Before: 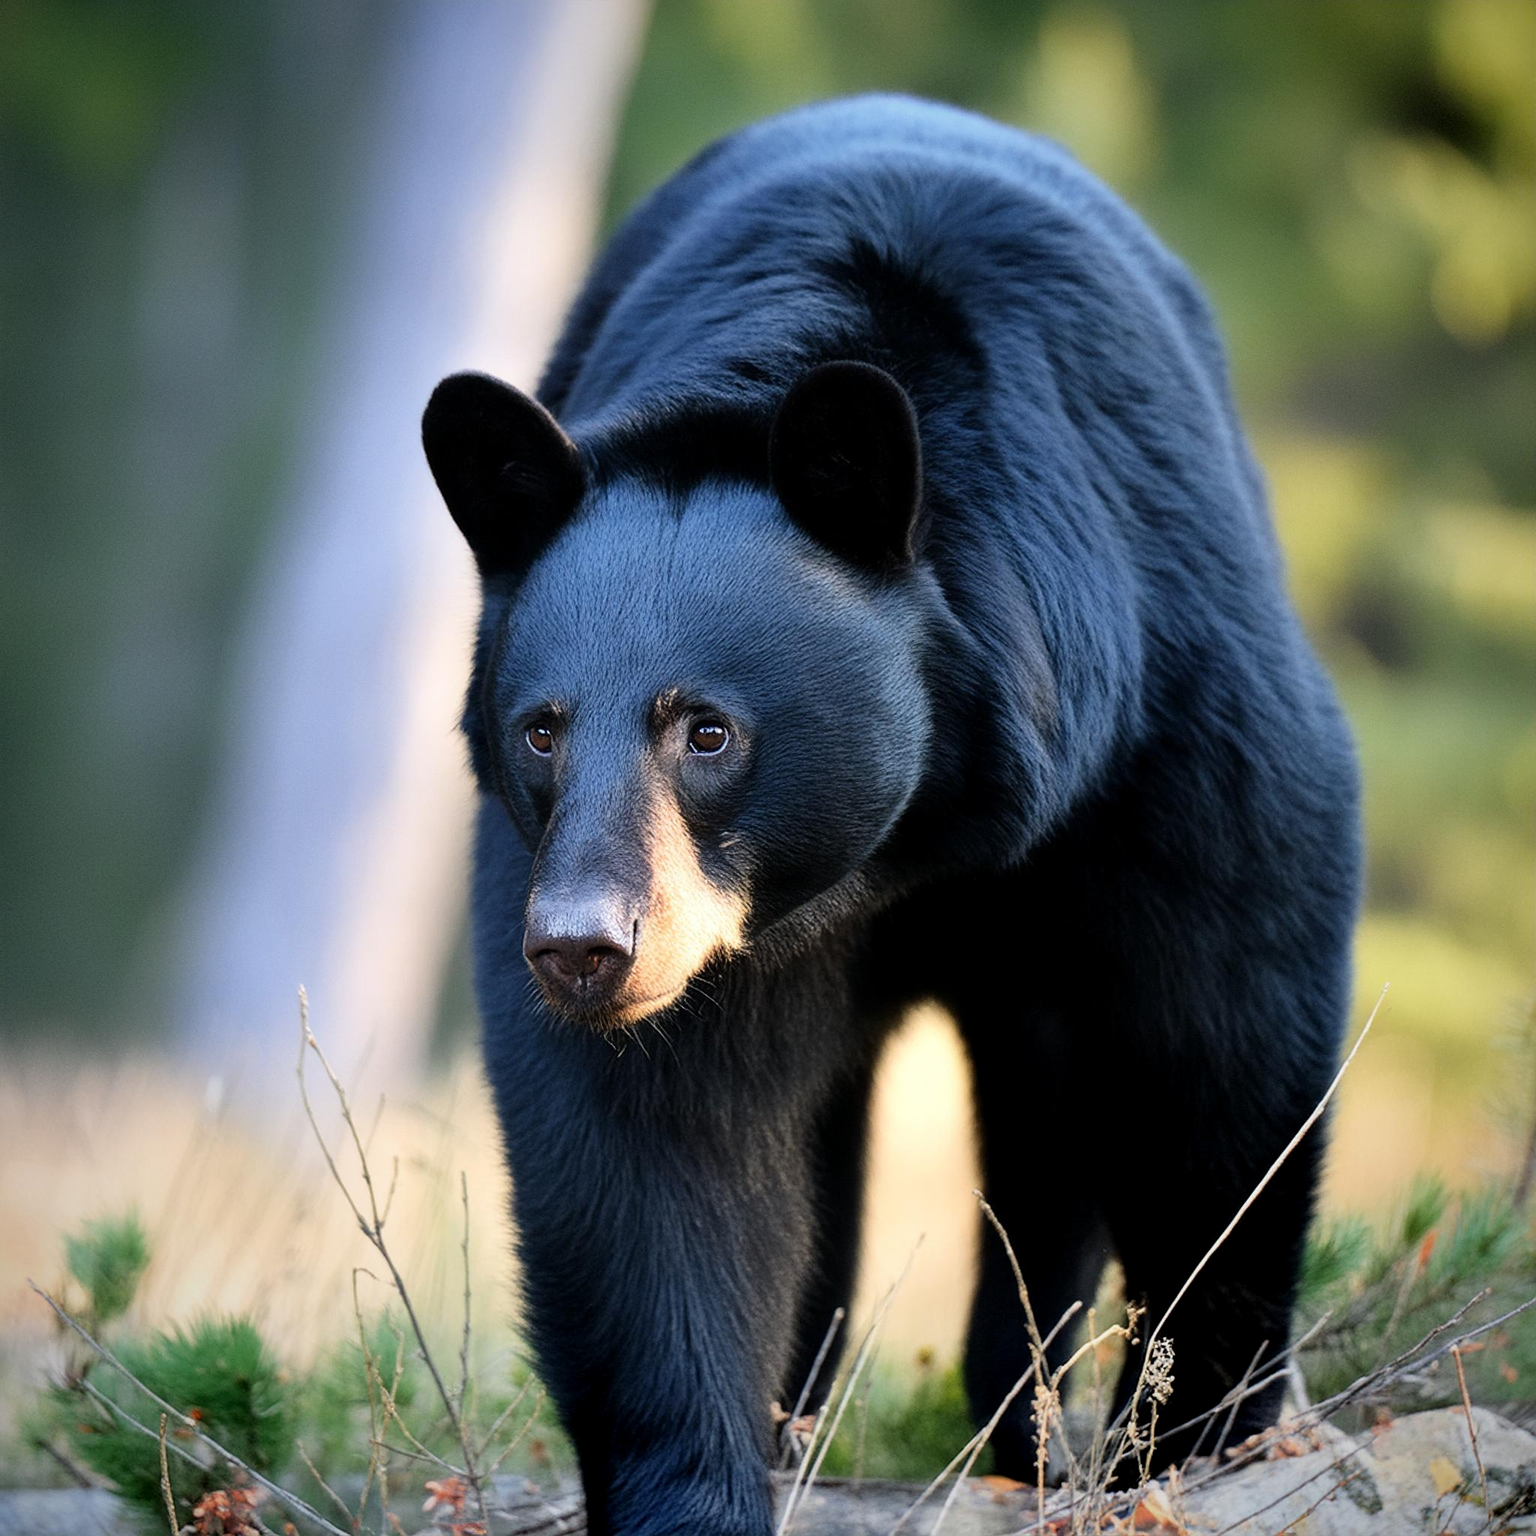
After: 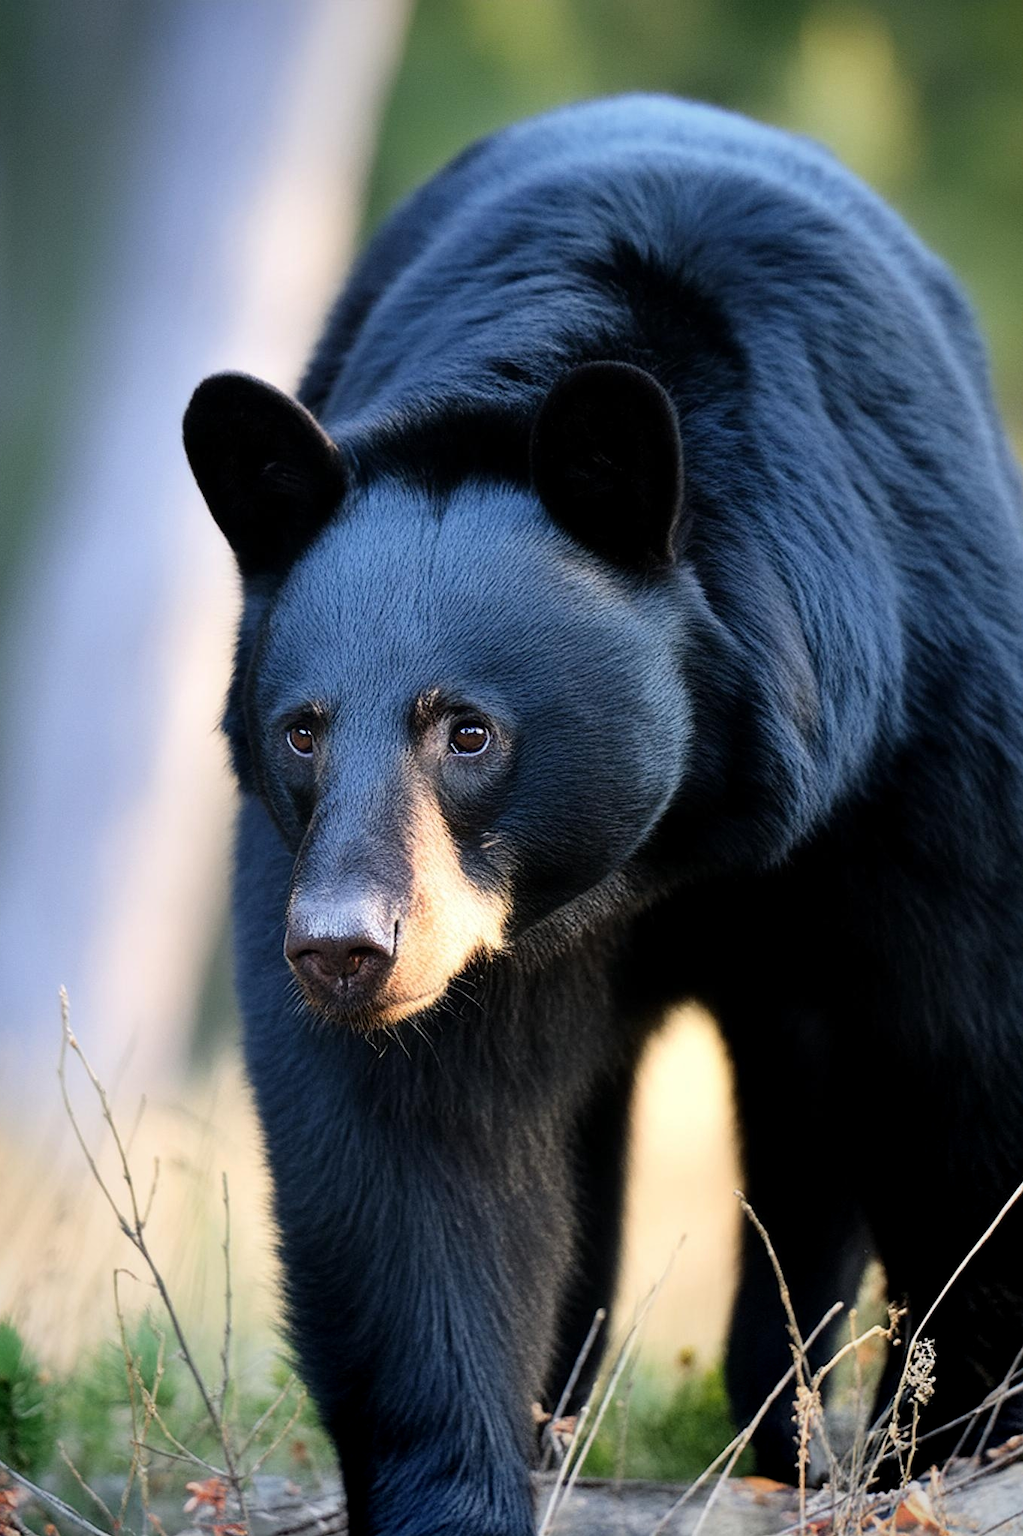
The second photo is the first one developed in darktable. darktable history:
crop and rotate: left 15.615%, right 17.751%
